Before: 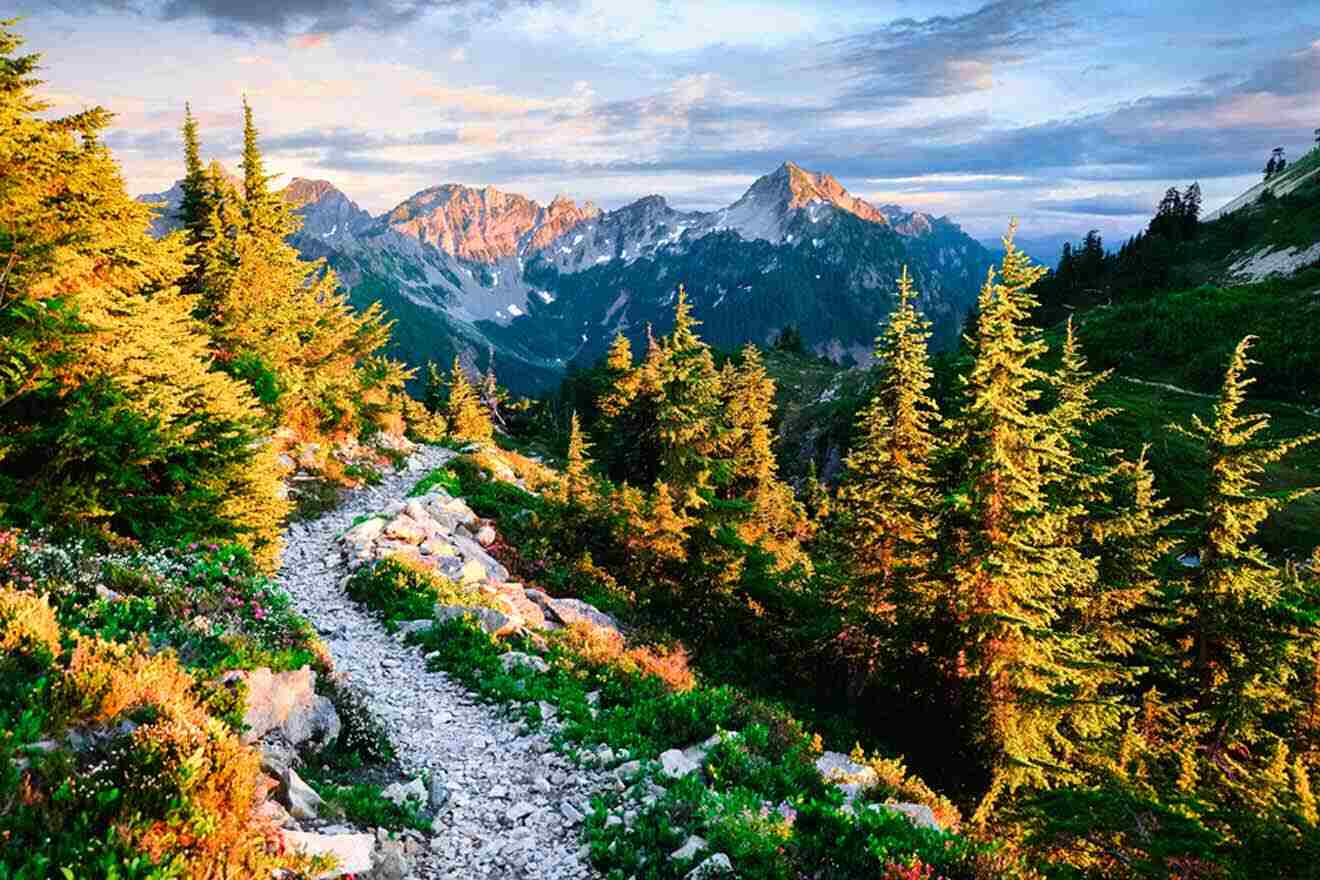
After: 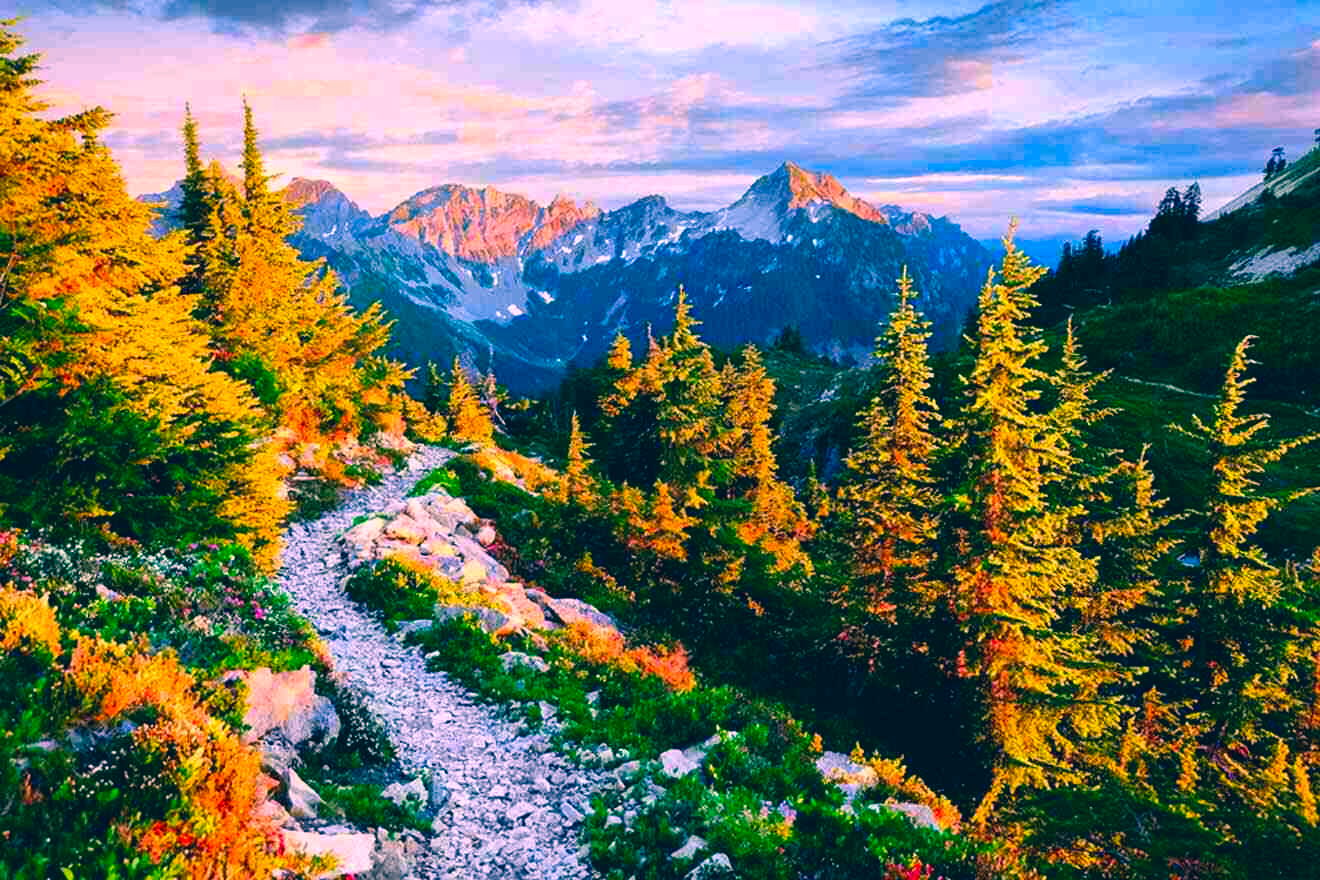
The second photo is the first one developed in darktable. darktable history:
tone equalizer: edges refinement/feathering 500, mask exposure compensation -1.57 EV, preserve details no
color correction: highlights a* 16.44, highlights b* 0.325, shadows a* -15.38, shadows b* -13.9, saturation 1.48
